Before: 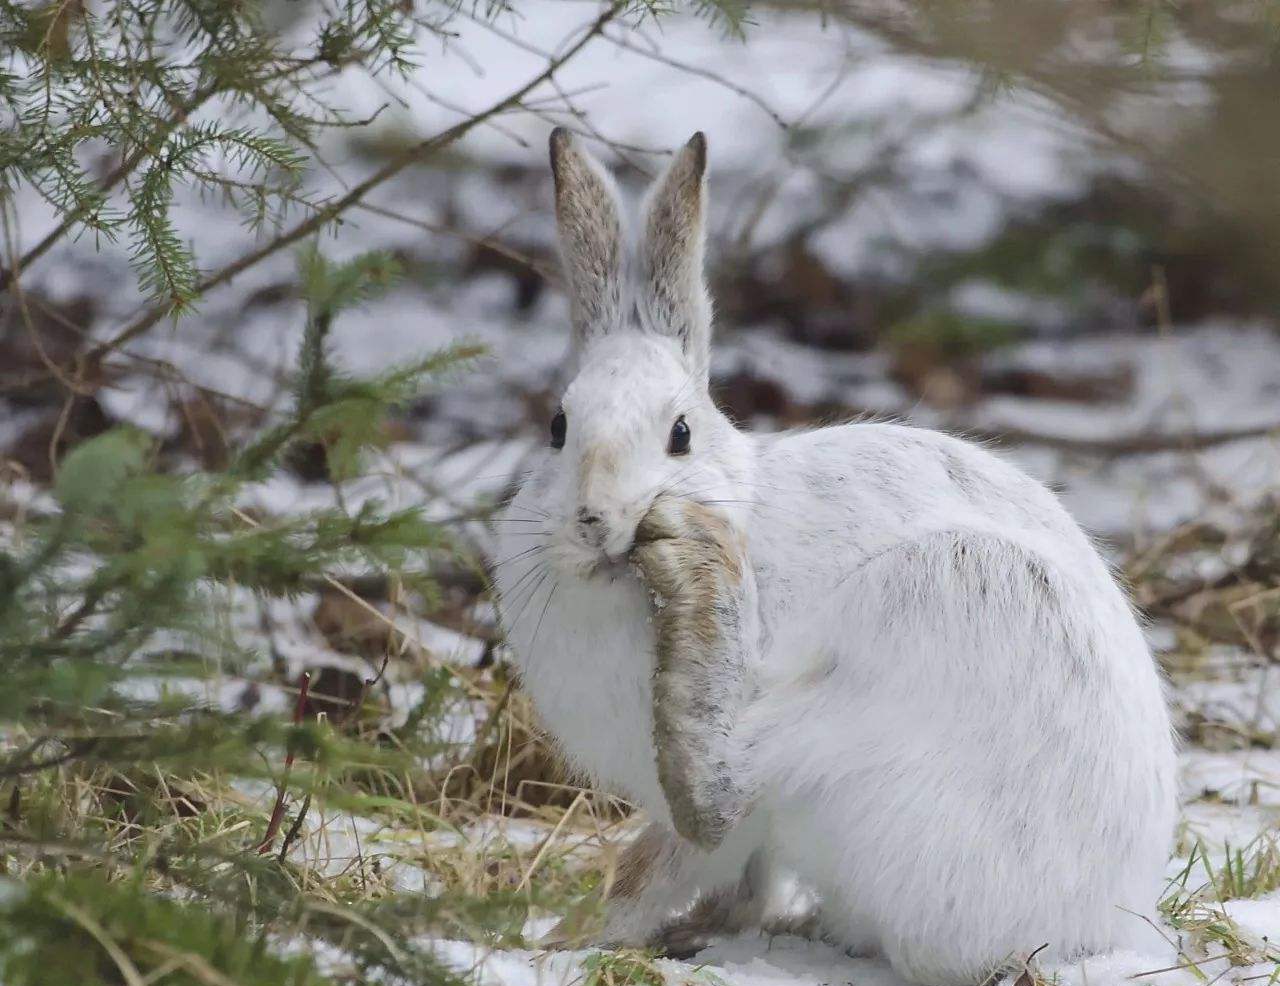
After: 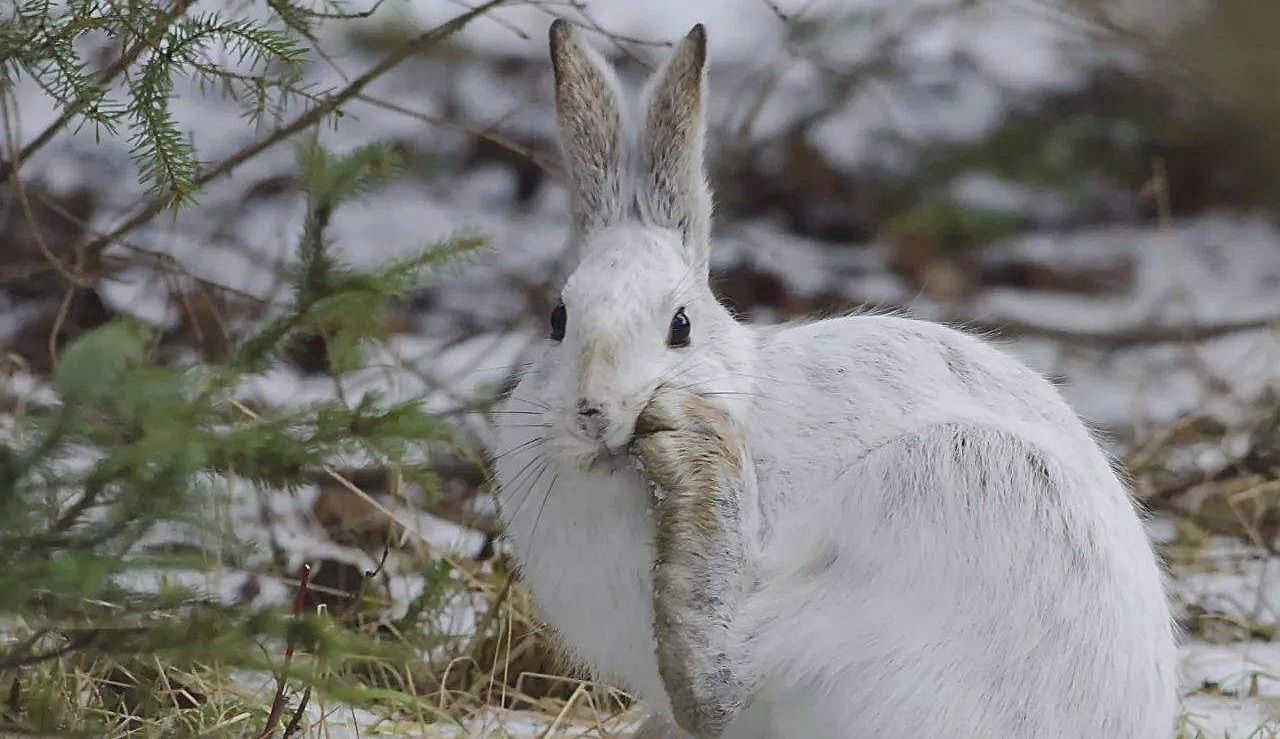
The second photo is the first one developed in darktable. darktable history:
sharpen: on, module defaults
exposure: exposure -0.256 EV, compensate exposure bias true, compensate highlight preservation false
crop: top 11.053%, bottom 13.926%
